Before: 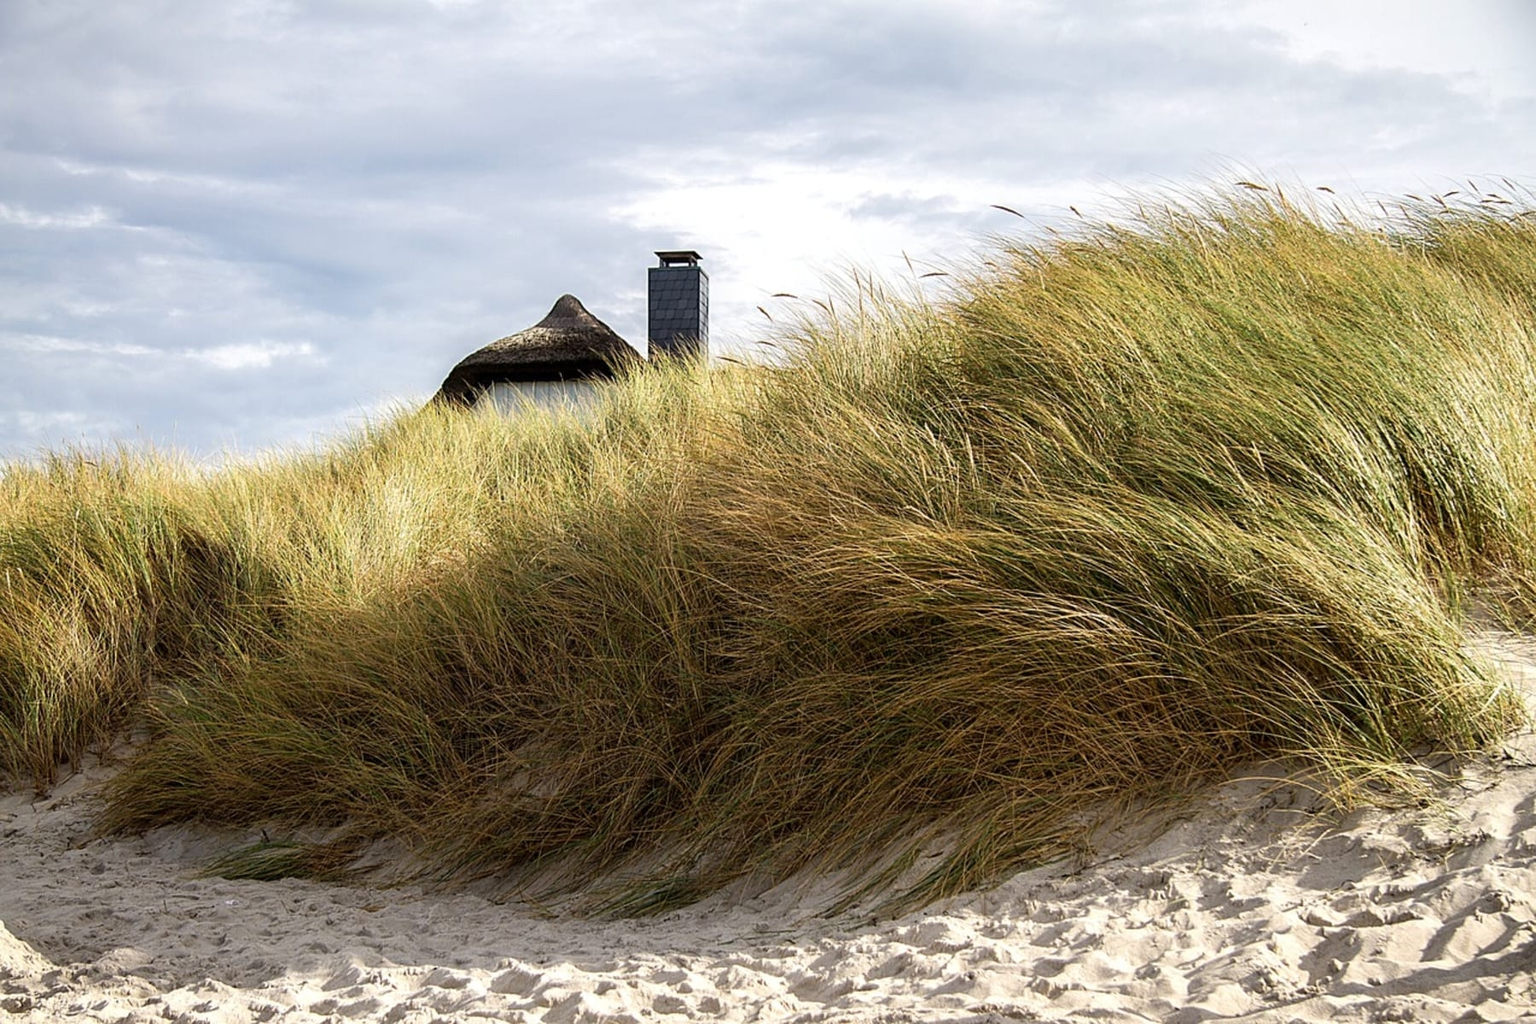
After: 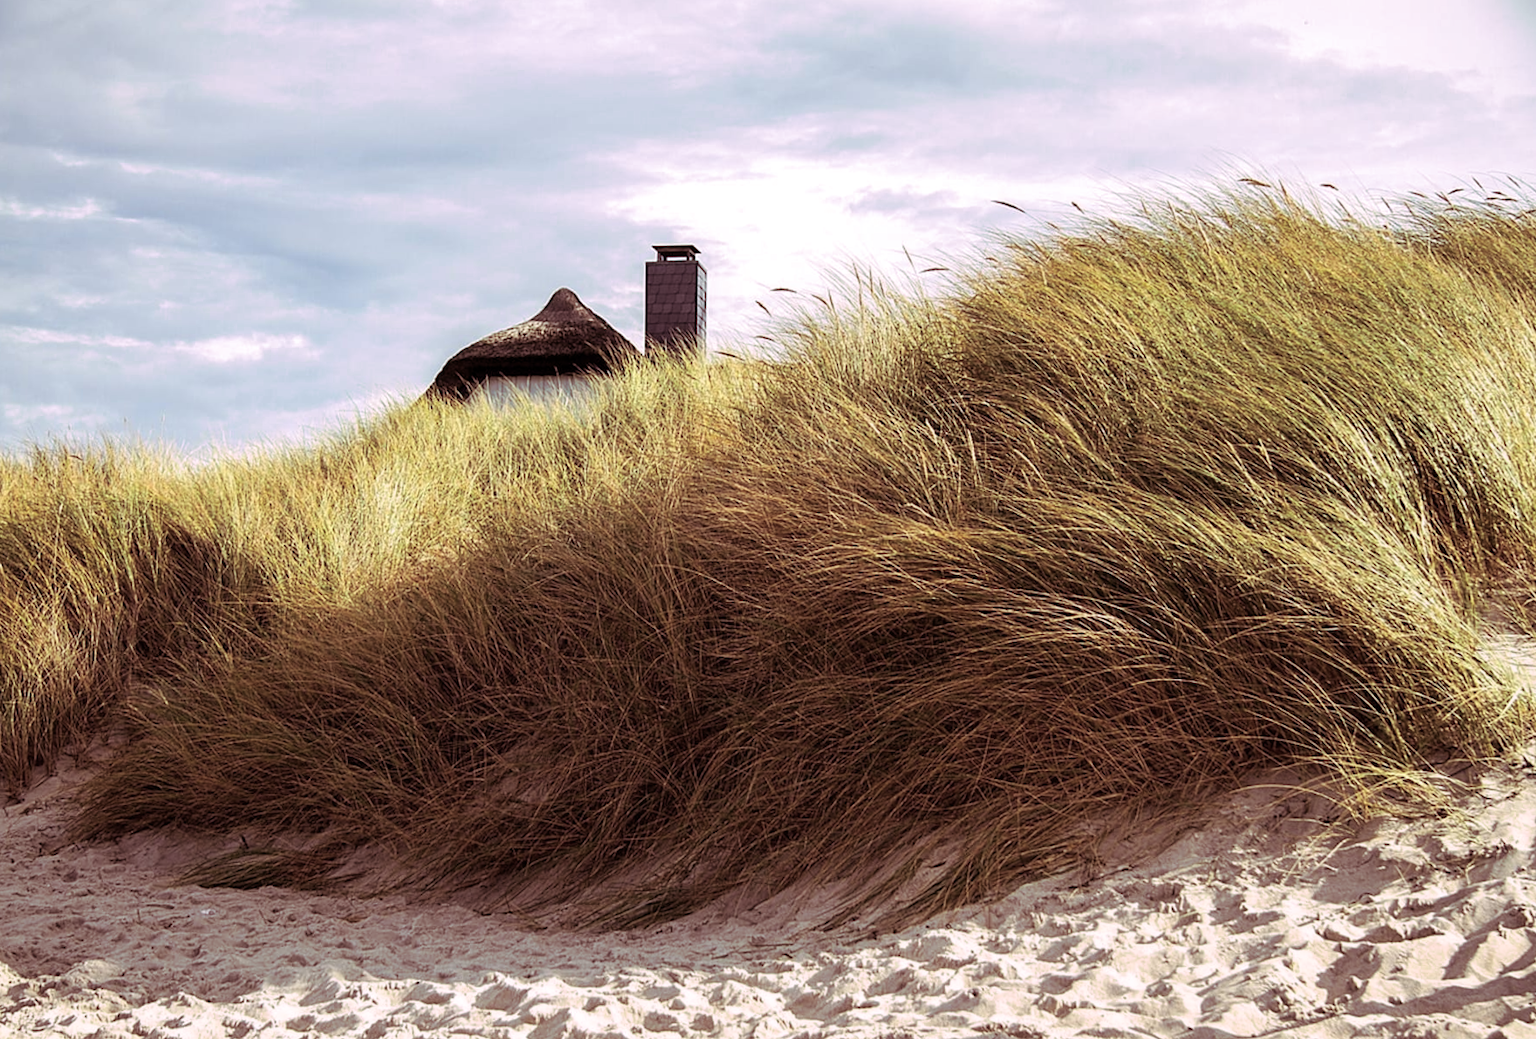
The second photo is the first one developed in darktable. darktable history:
rotate and perspective: rotation 0.226°, lens shift (vertical) -0.042, crop left 0.023, crop right 0.982, crop top 0.006, crop bottom 0.994
split-toning: highlights › hue 298.8°, highlights › saturation 0.73, compress 41.76%
